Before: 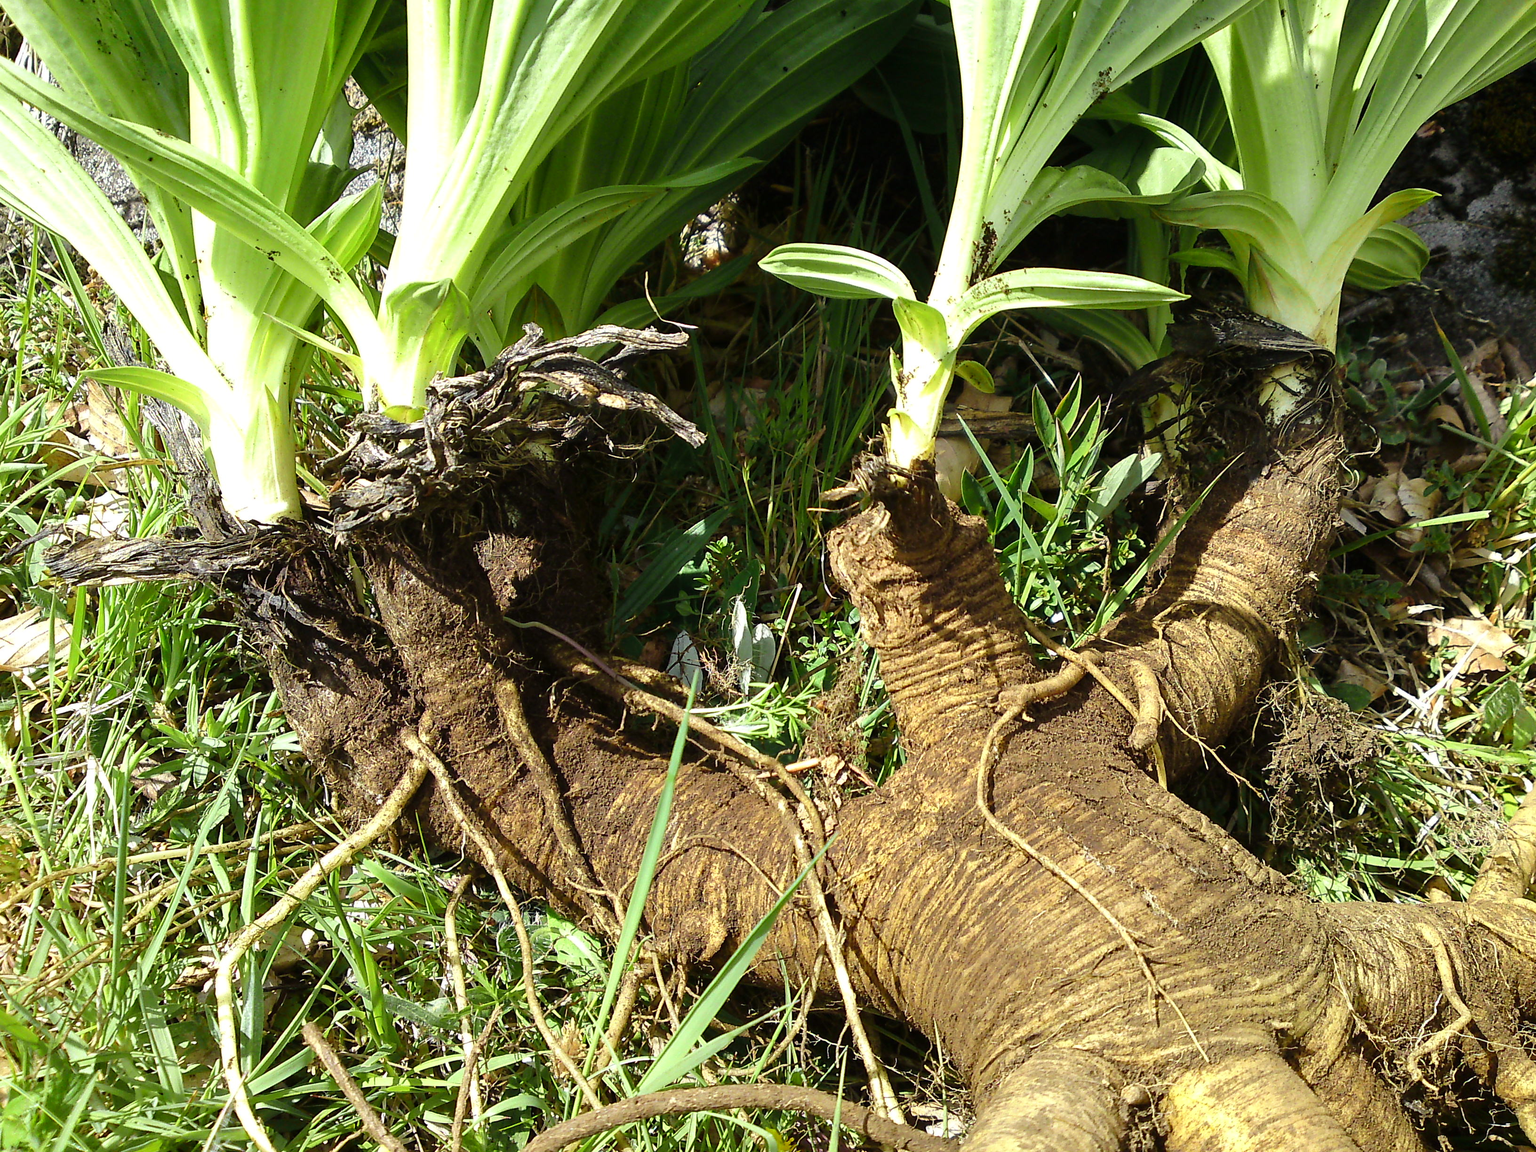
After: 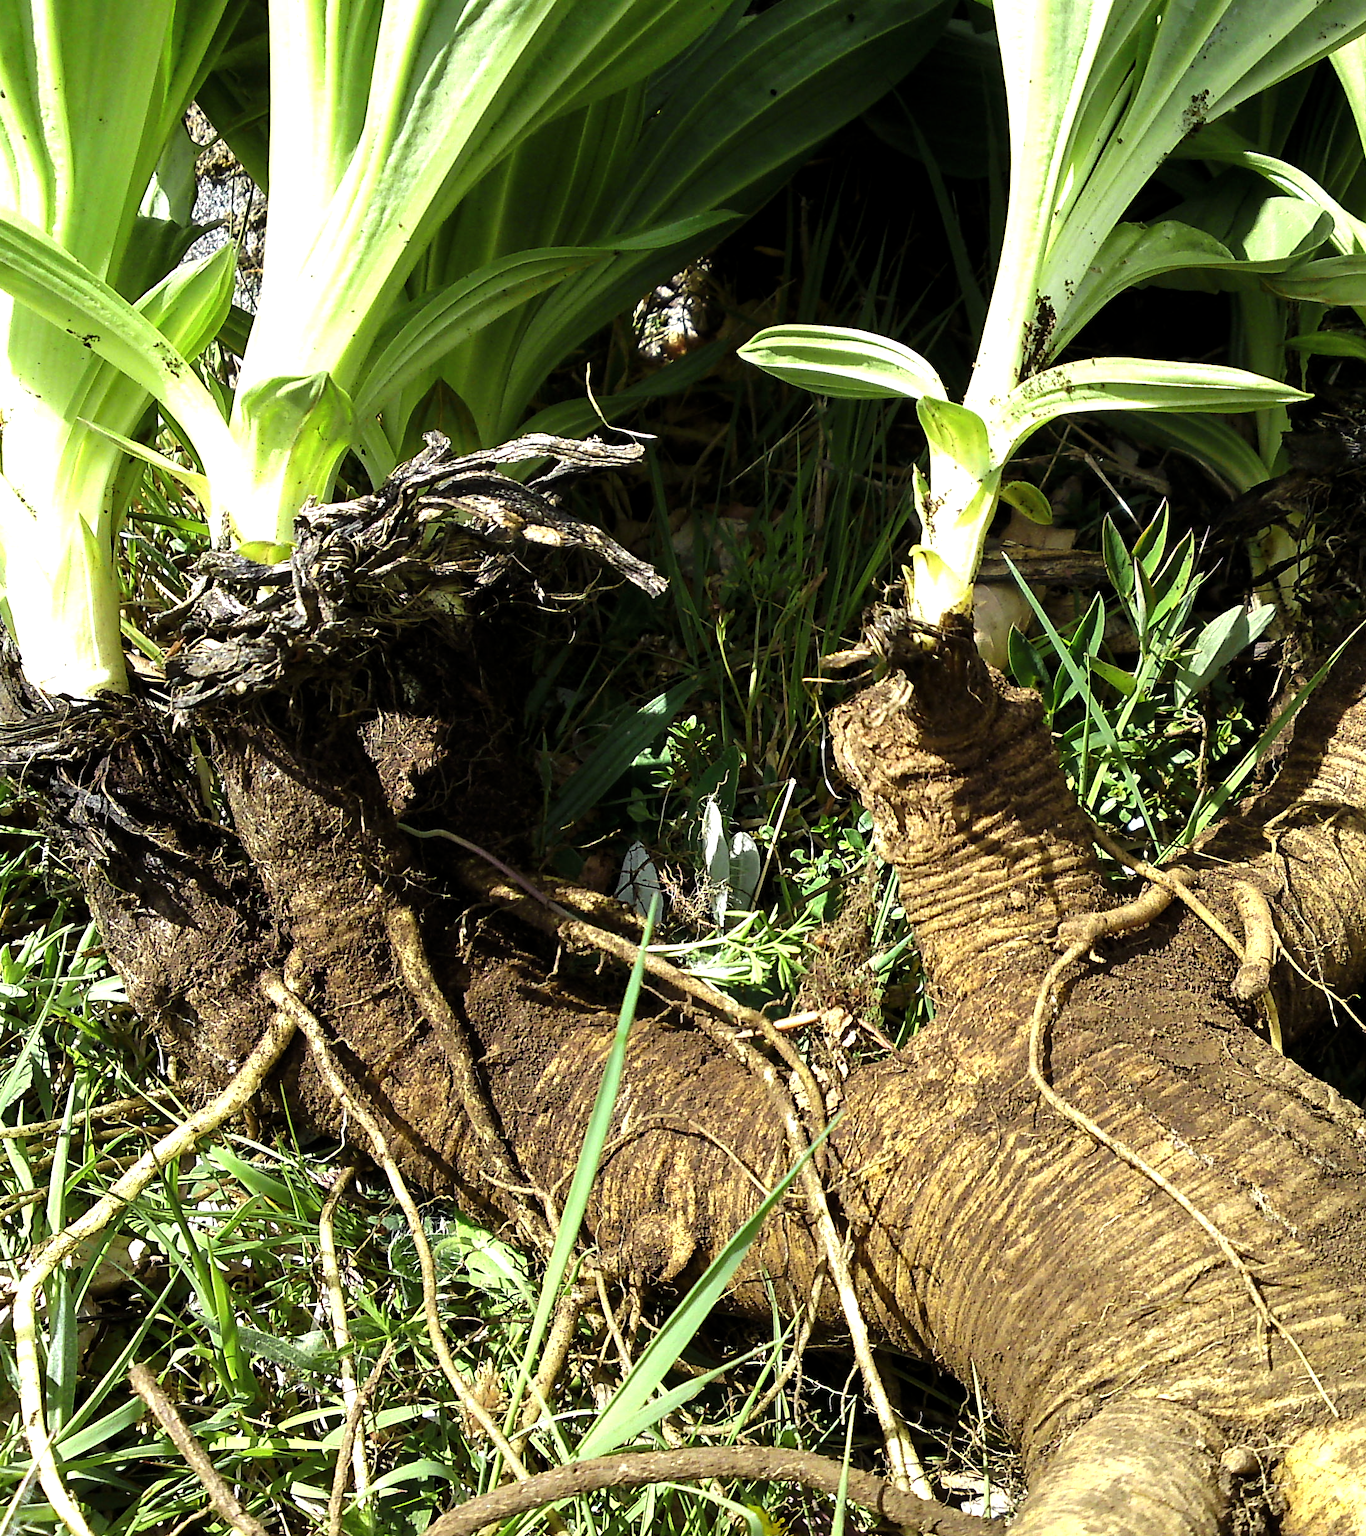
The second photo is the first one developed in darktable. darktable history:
crop and rotate: left 13.408%, right 19.885%
exposure: black level correction 0, exposure 0.199 EV, compensate highlight preservation false
levels: levels [0.029, 0.545, 0.971]
